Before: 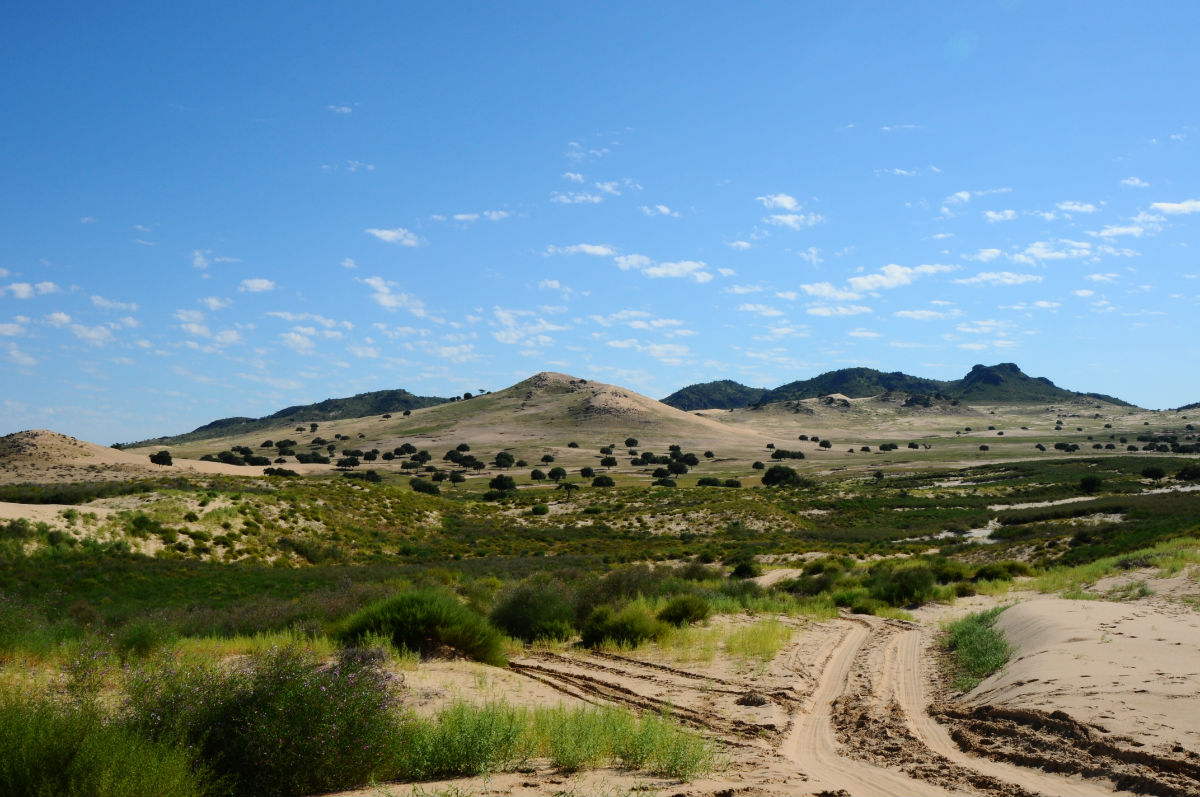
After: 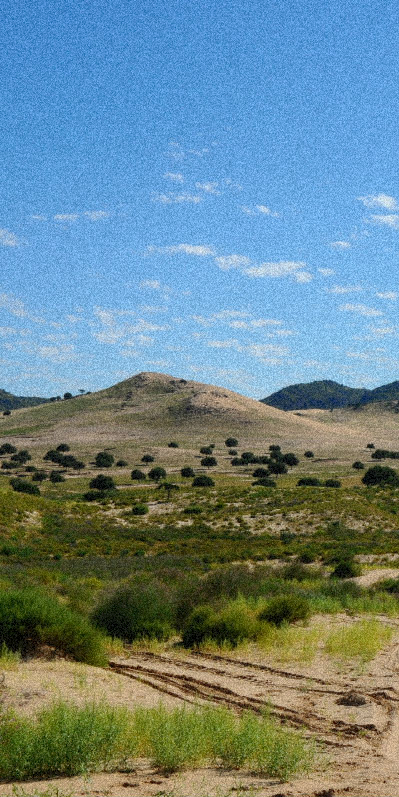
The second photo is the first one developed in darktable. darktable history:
grain: coarseness 46.9 ISO, strength 50.21%, mid-tones bias 0%
crop: left 33.36%, right 33.36%
shadows and highlights: on, module defaults
